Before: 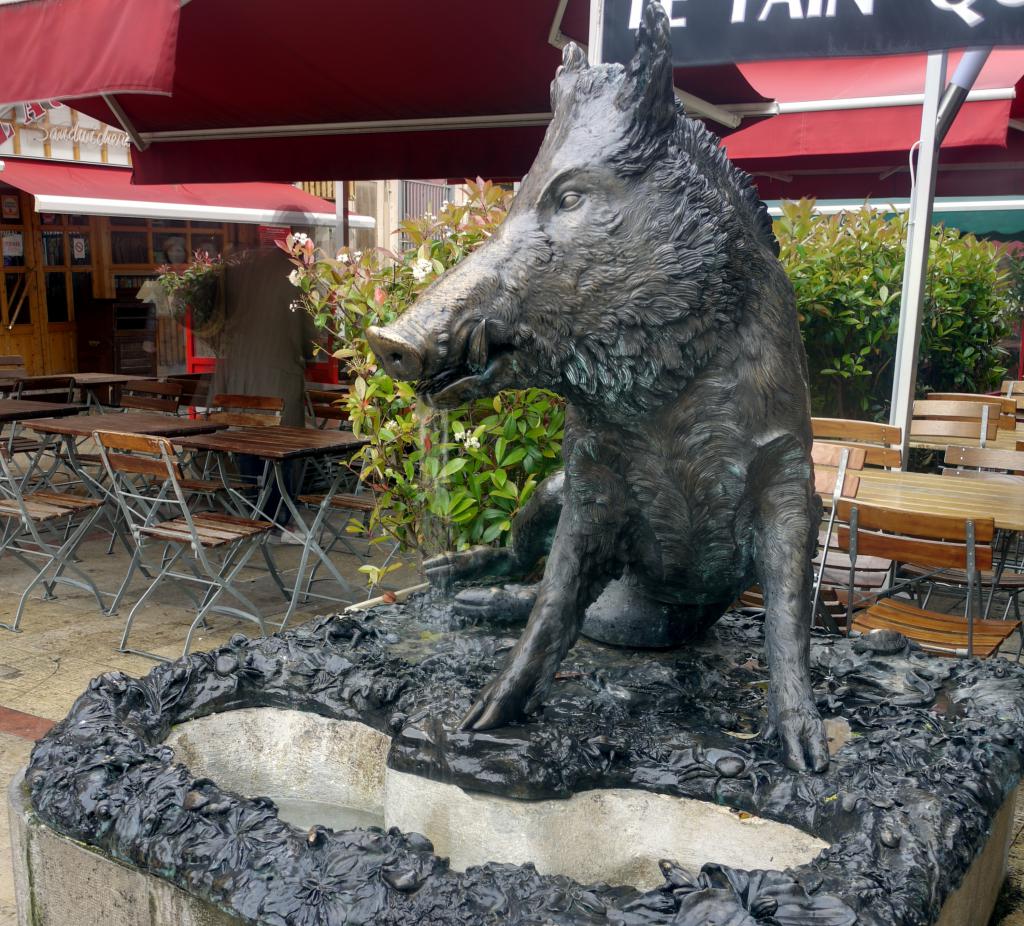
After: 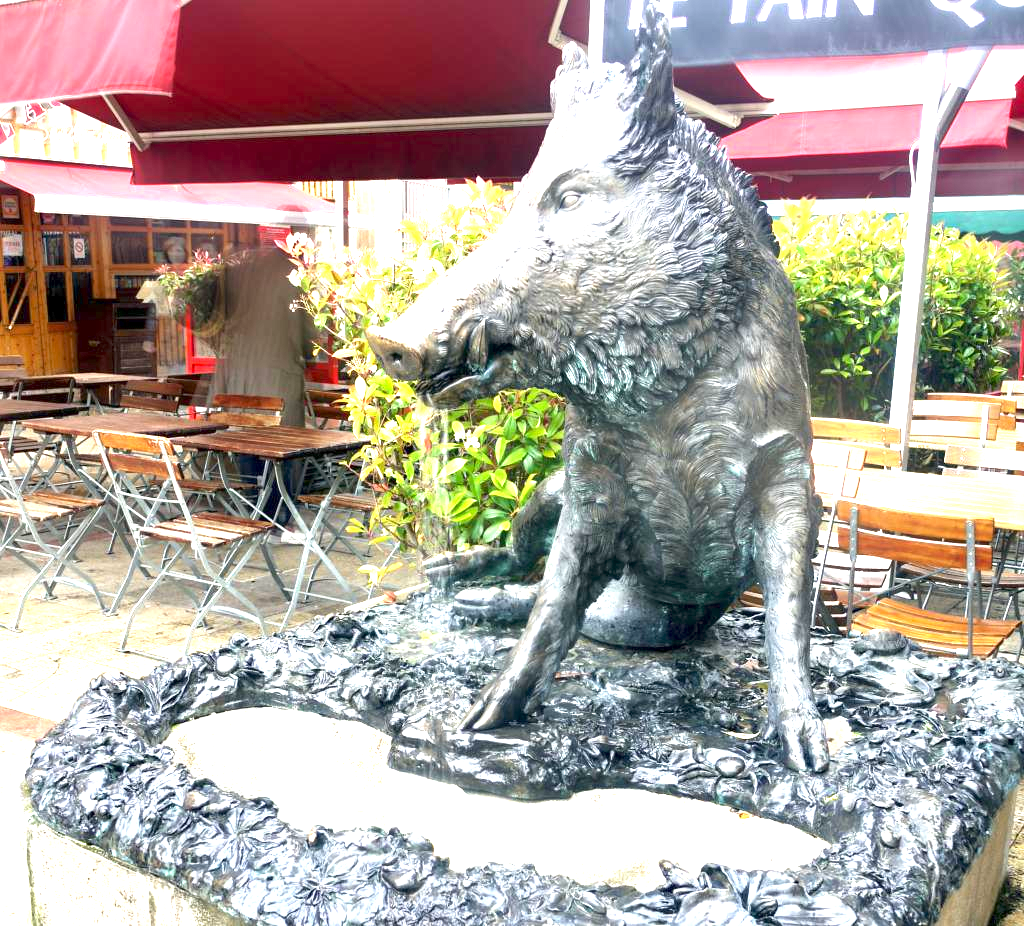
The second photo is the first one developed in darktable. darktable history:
exposure: exposure 2.258 EV, compensate highlight preservation false
